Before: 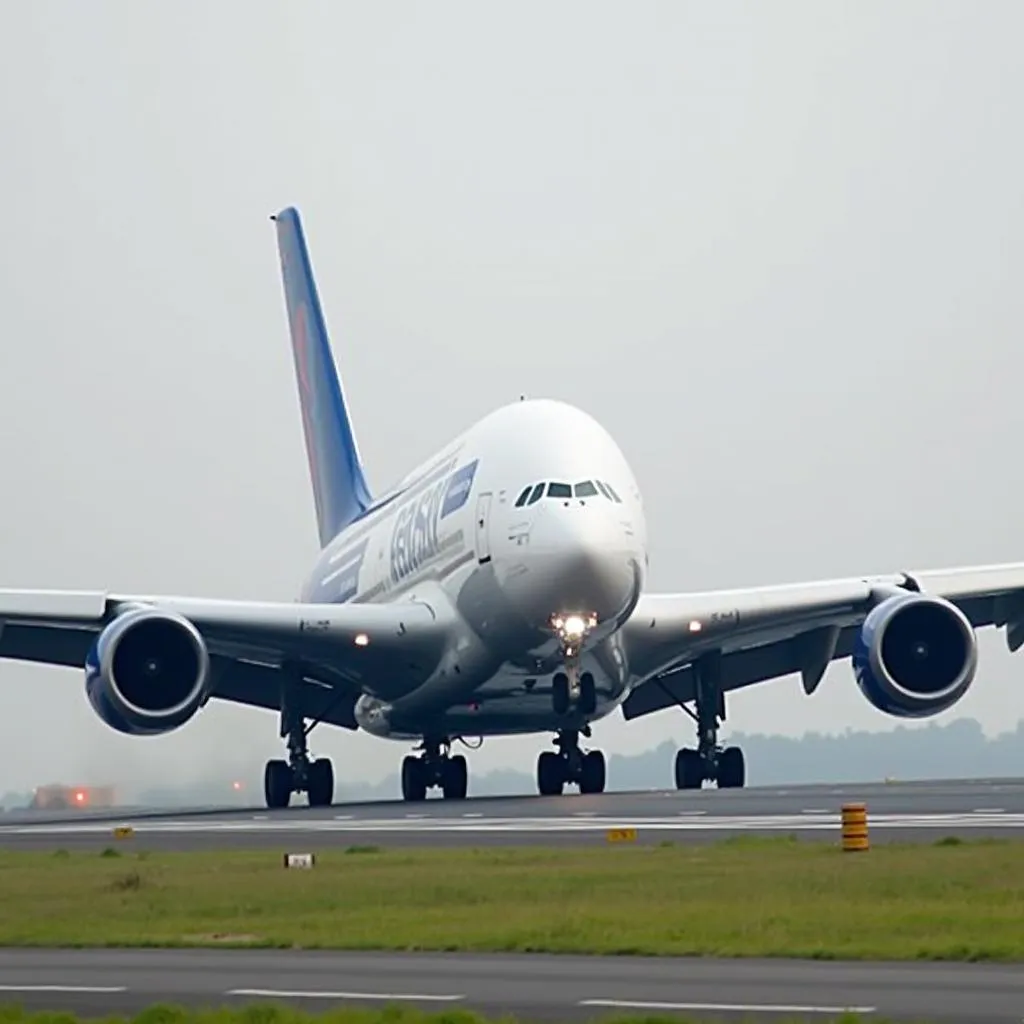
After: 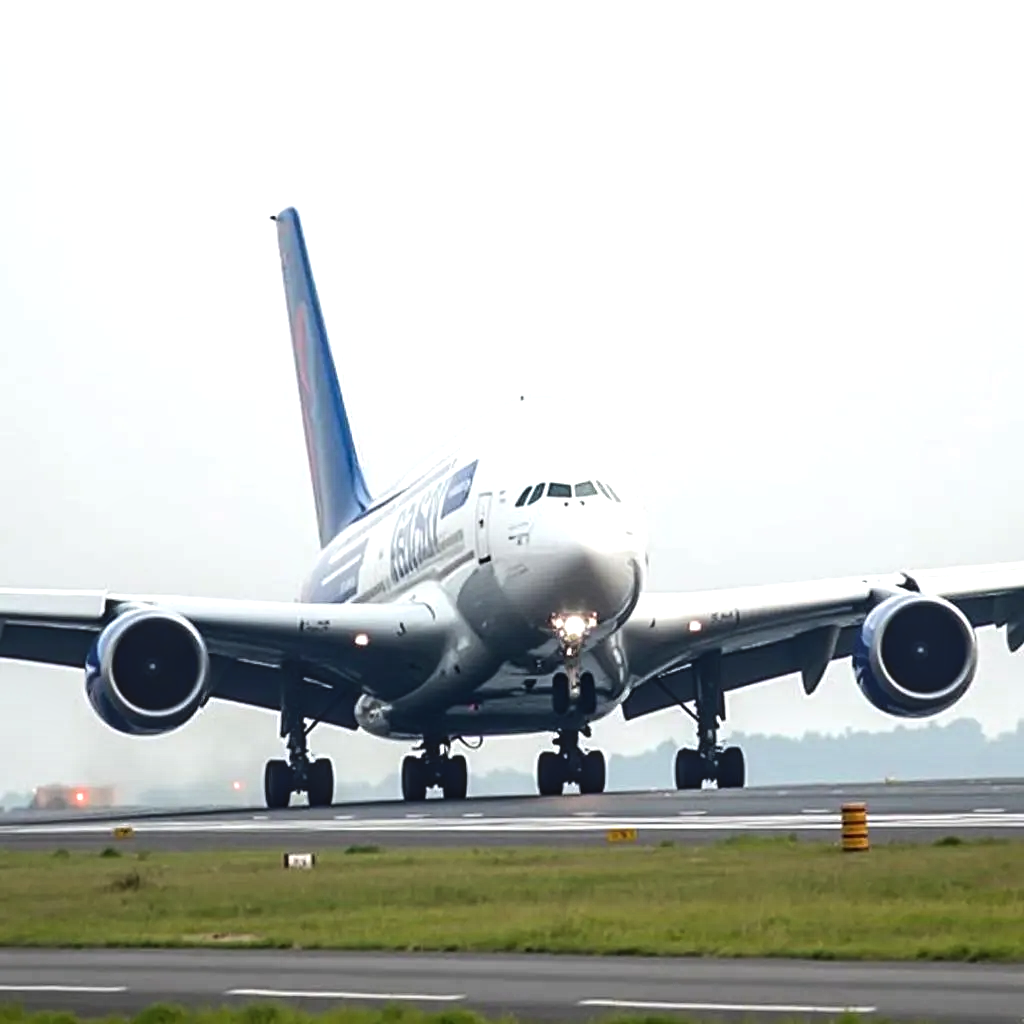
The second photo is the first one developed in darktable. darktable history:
local contrast: on, module defaults
tone equalizer: -8 EV -0.723 EV, -7 EV -0.697 EV, -6 EV -0.631 EV, -5 EV -0.409 EV, -3 EV 0.399 EV, -2 EV 0.6 EV, -1 EV 0.674 EV, +0 EV 0.759 EV, edges refinement/feathering 500, mask exposure compensation -1.57 EV, preserve details no
